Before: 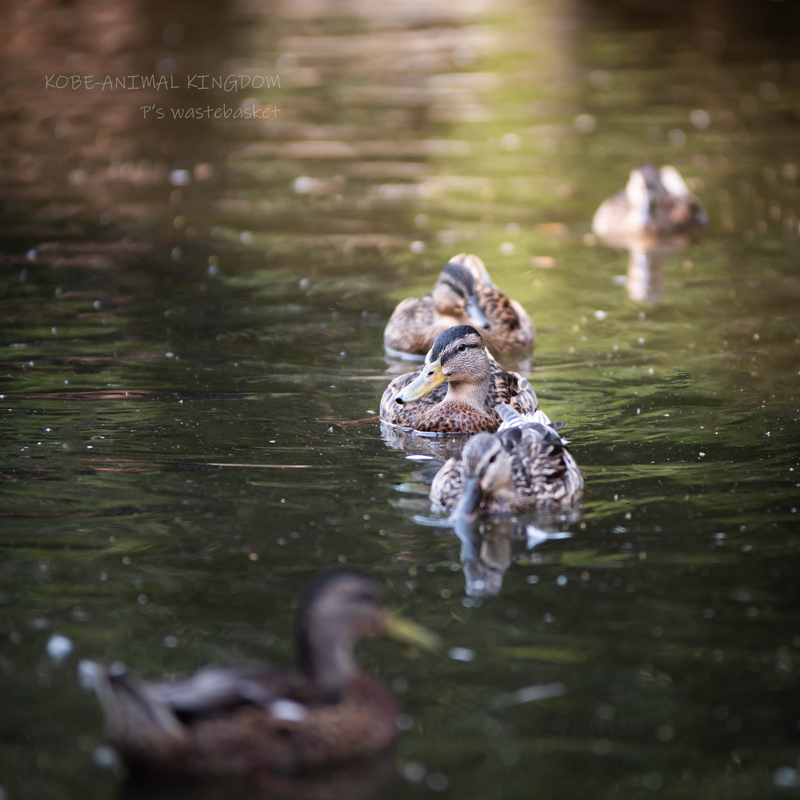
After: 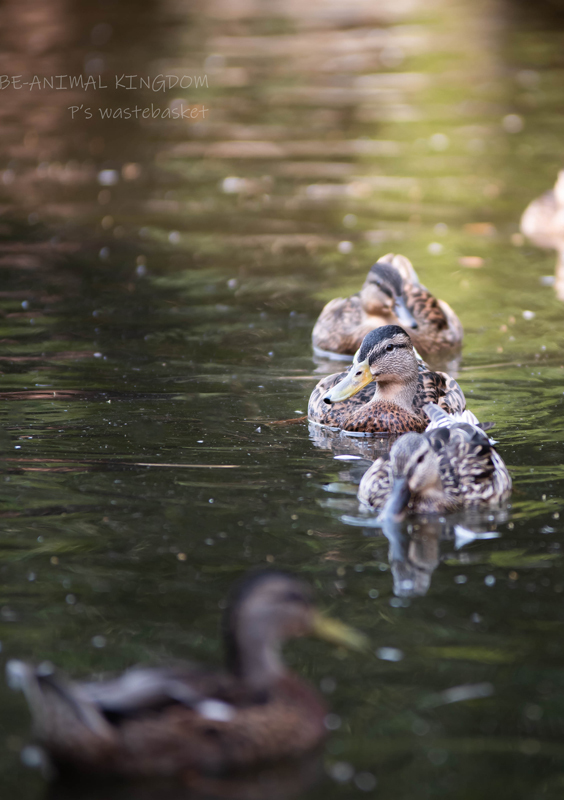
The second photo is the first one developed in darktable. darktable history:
crop and rotate: left 9.075%, right 20.398%
